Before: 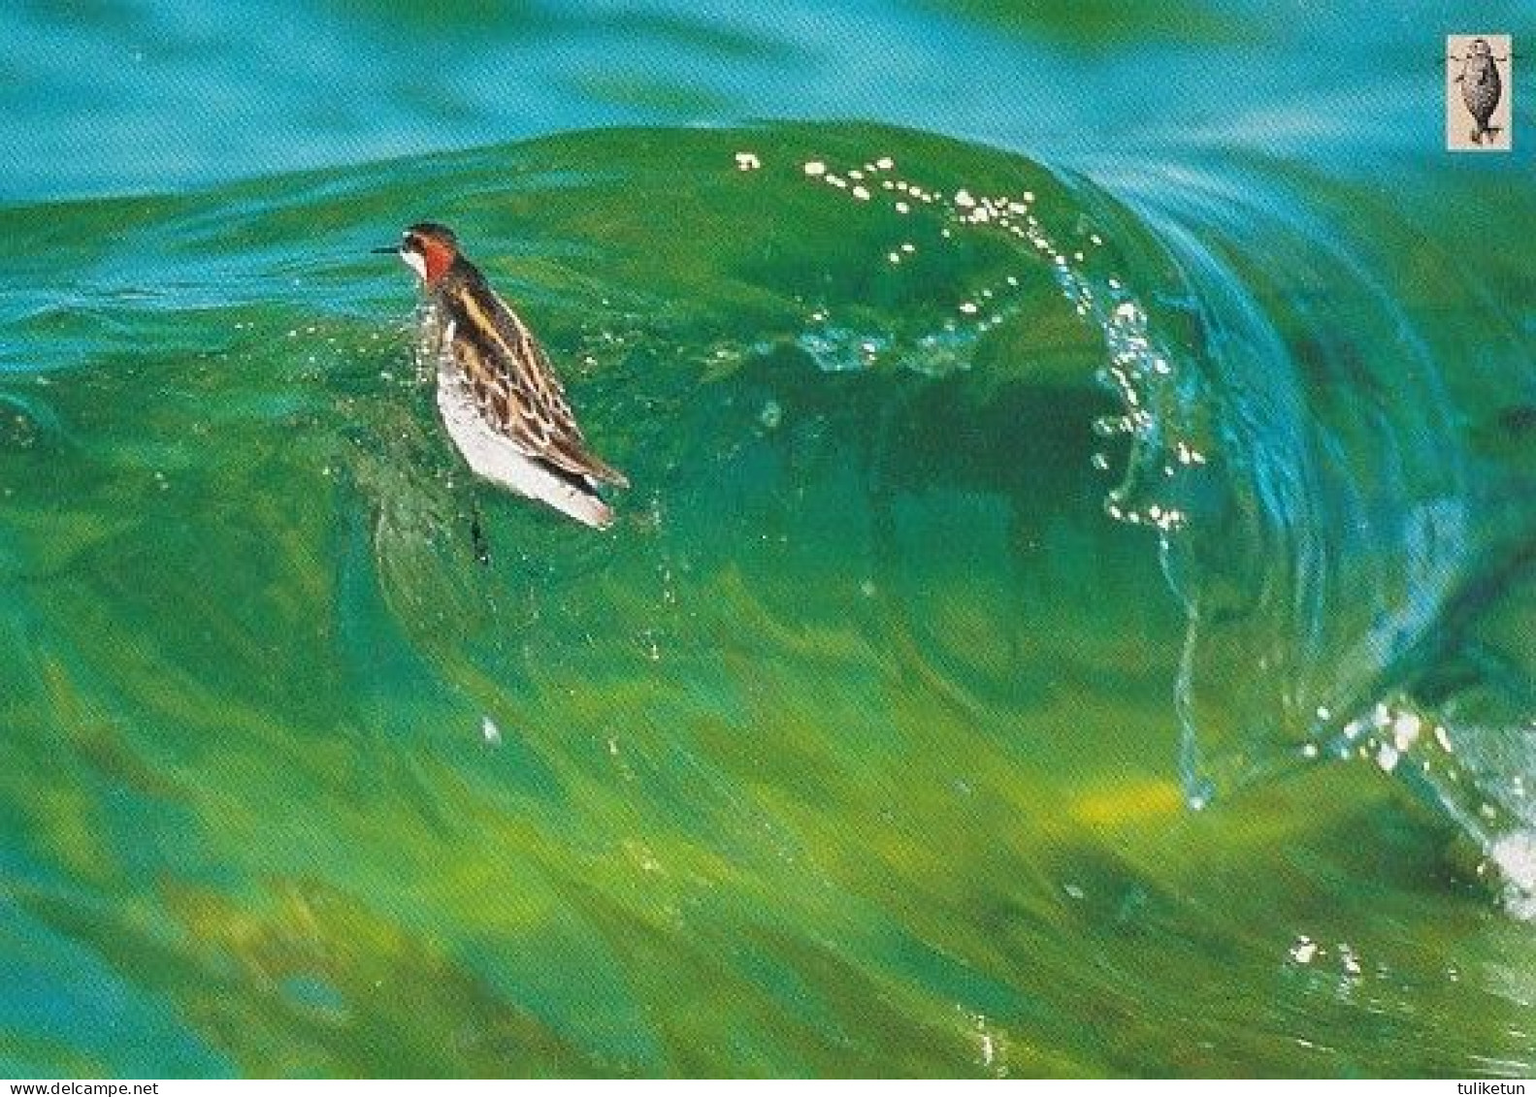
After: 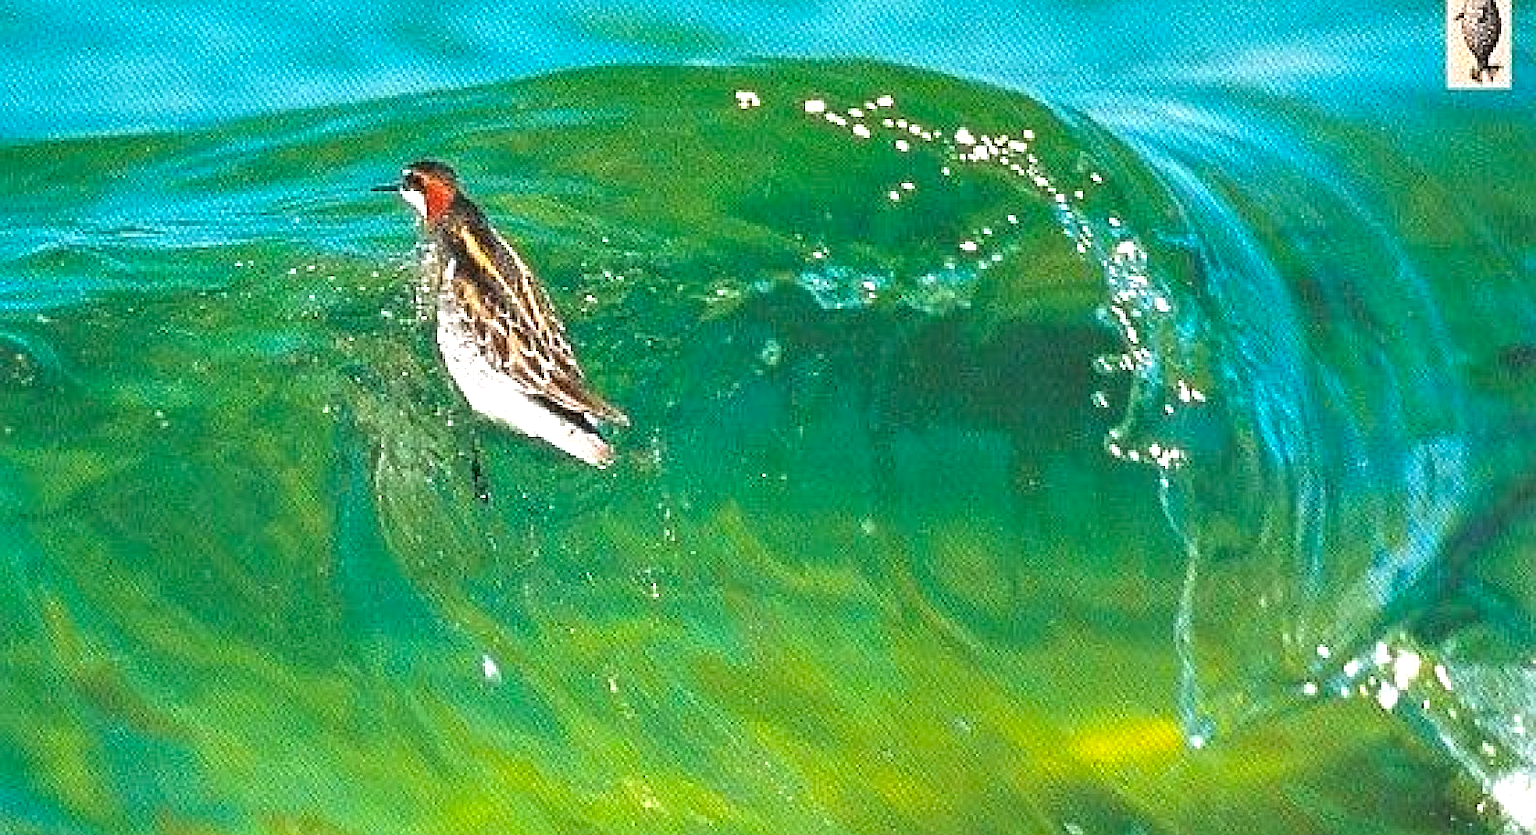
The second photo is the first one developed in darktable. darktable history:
crop: top 5.686%, bottom 18.155%
color balance rgb: perceptual saturation grading › global saturation 10.537%, perceptual brilliance grading › global brilliance 17.688%
sharpen: on, module defaults
